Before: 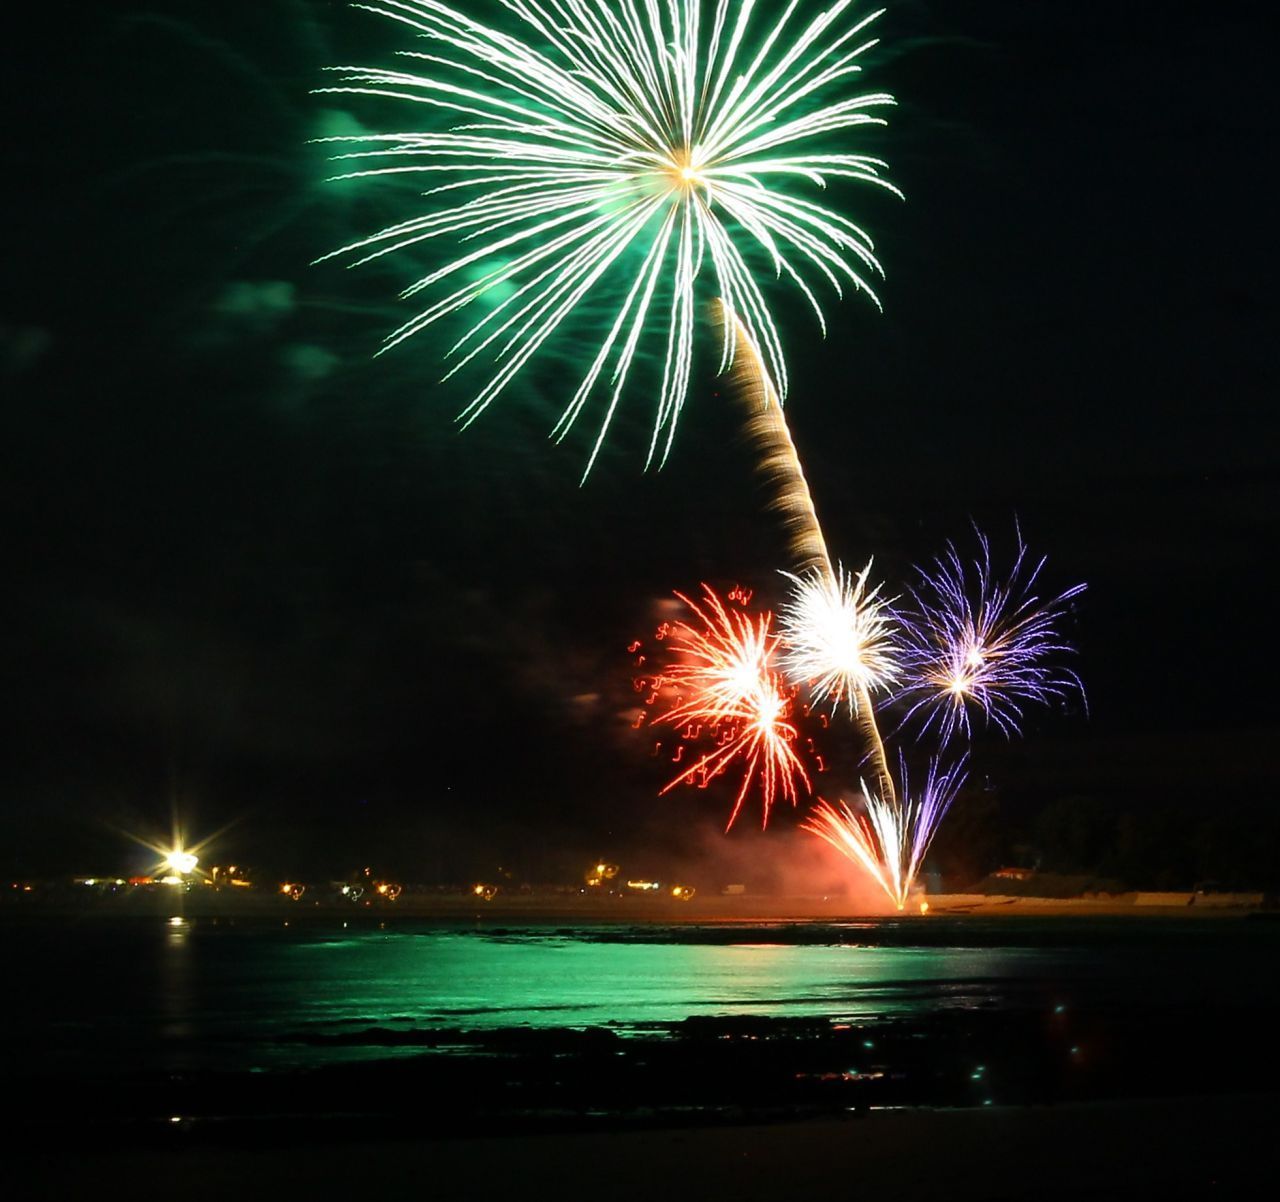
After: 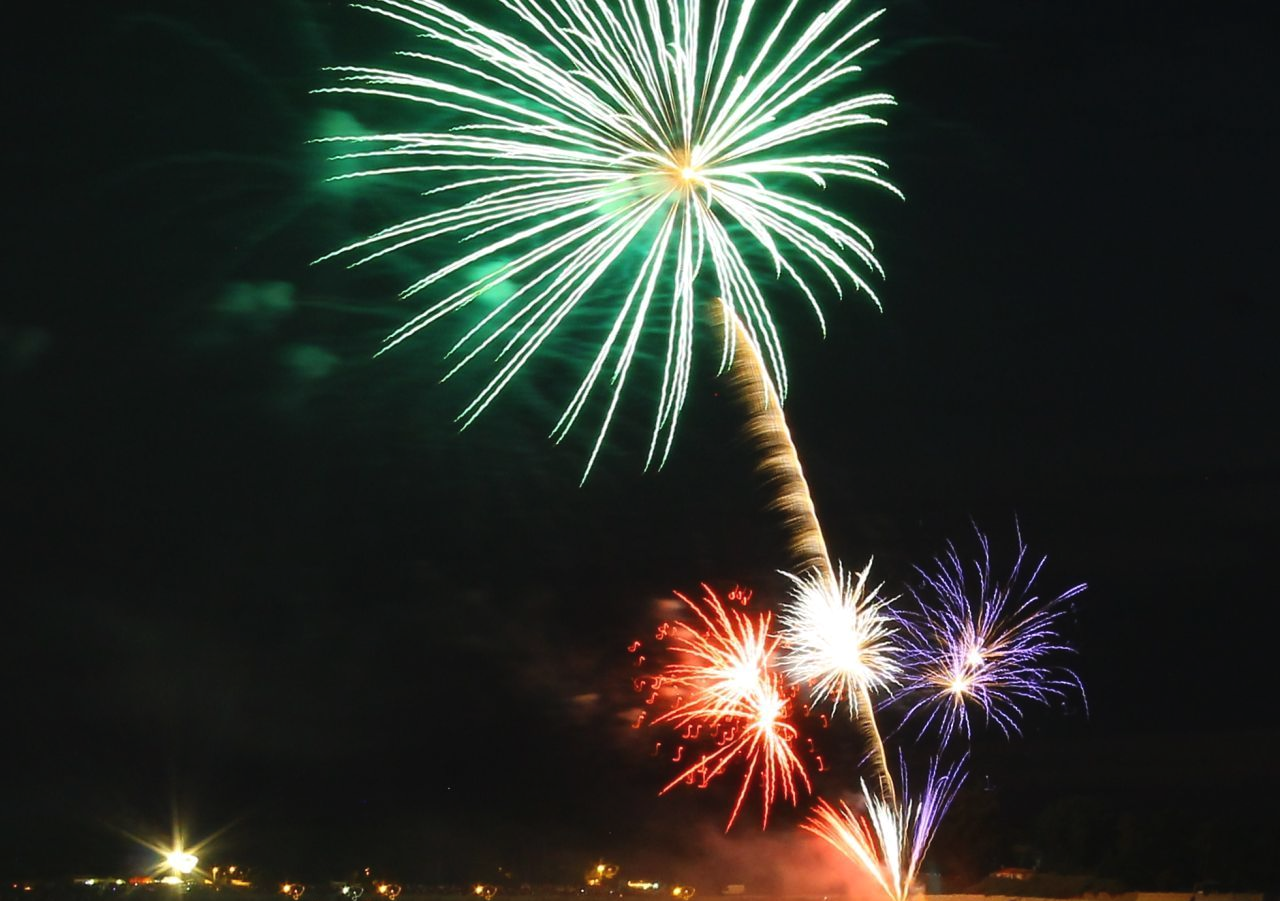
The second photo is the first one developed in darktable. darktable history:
crop: bottom 24.986%
exposure: black level correction -0.003, exposure 0.031 EV, compensate highlight preservation false
